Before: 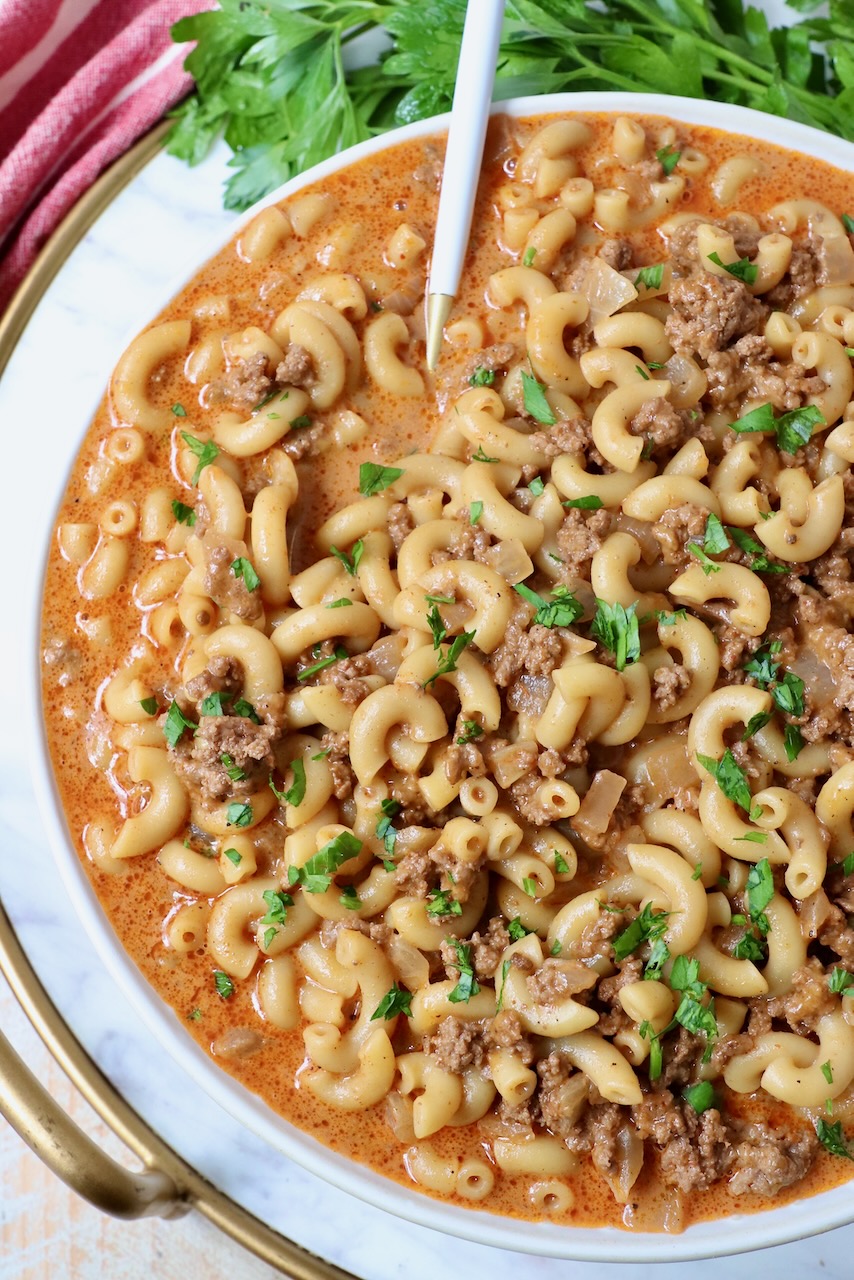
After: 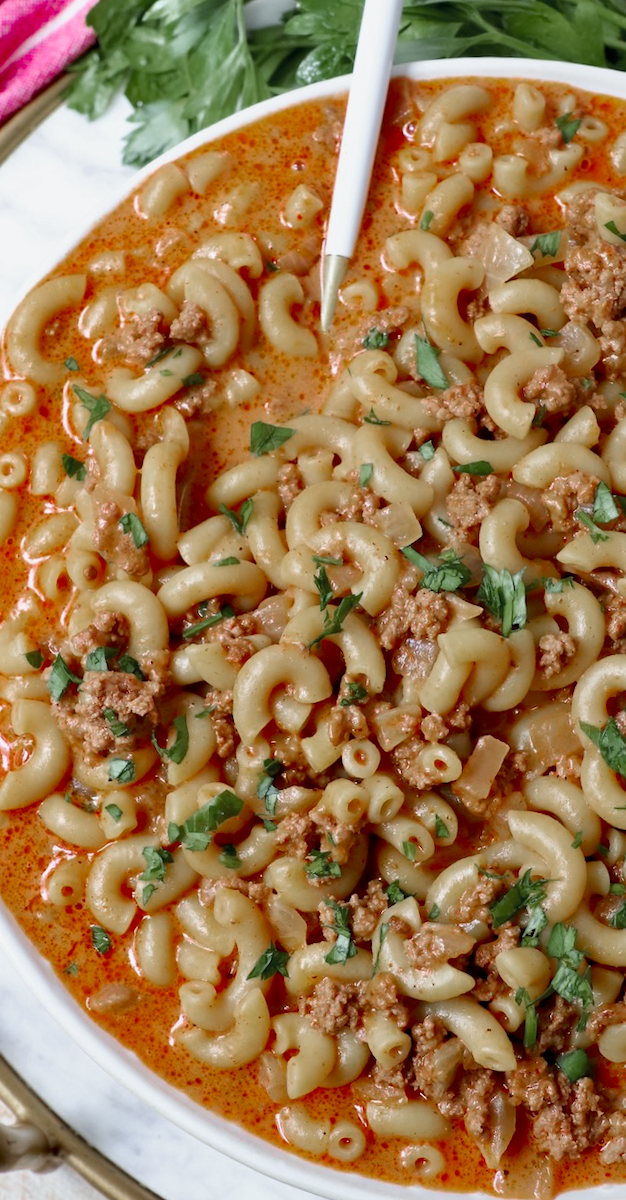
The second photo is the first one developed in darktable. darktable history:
crop: left 13.443%, right 13.31%
color zones: curves: ch0 [(0, 0.48) (0.209, 0.398) (0.305, 0.332) (0.429, 0.493) (0.571, 0.5) (0.714, 0.5) (0.857, 0.5) (1, 0.48)]; ch1 [(0, 0.736) (0.143, 0.625) (0.225, 0.371) (0.429, 0.256) (0.571, 0.241) (0.714, 0.213) (0.857, 0.48) (1, 0.736)]; ch2 [(0, 0.448) (0.143, 0.498) (0.286, 0.5) (0.429, 0.5) (0.571, 0.5) (0.714, 0.5) (0.857, 0.5) (1, 0.448)]
rotate and perspective: rotation 1.57°, crop left 0.018, crop right 0.982, crop top 0.039, crop bottom 0.961
